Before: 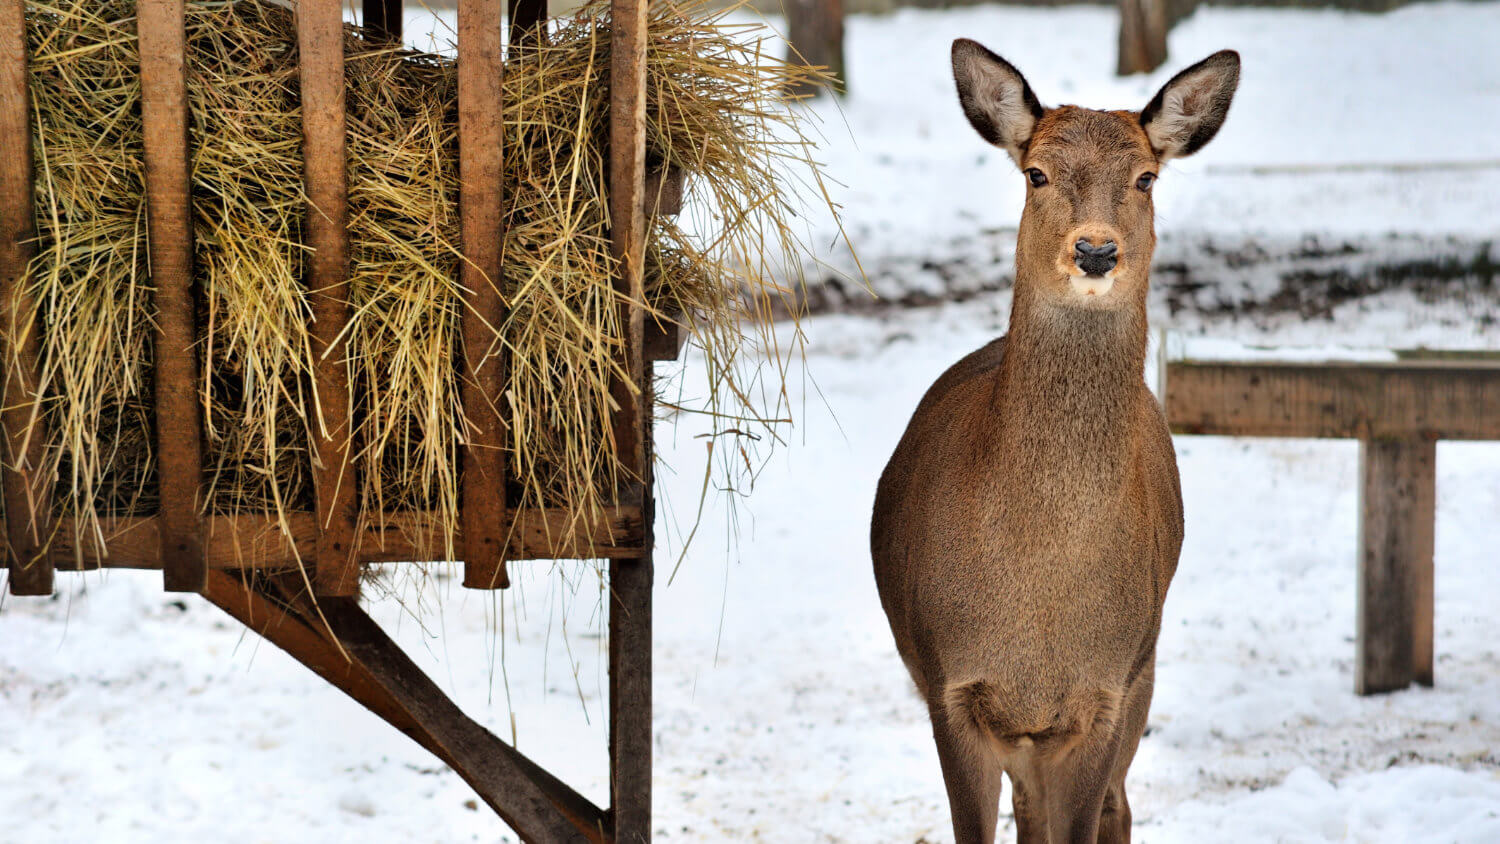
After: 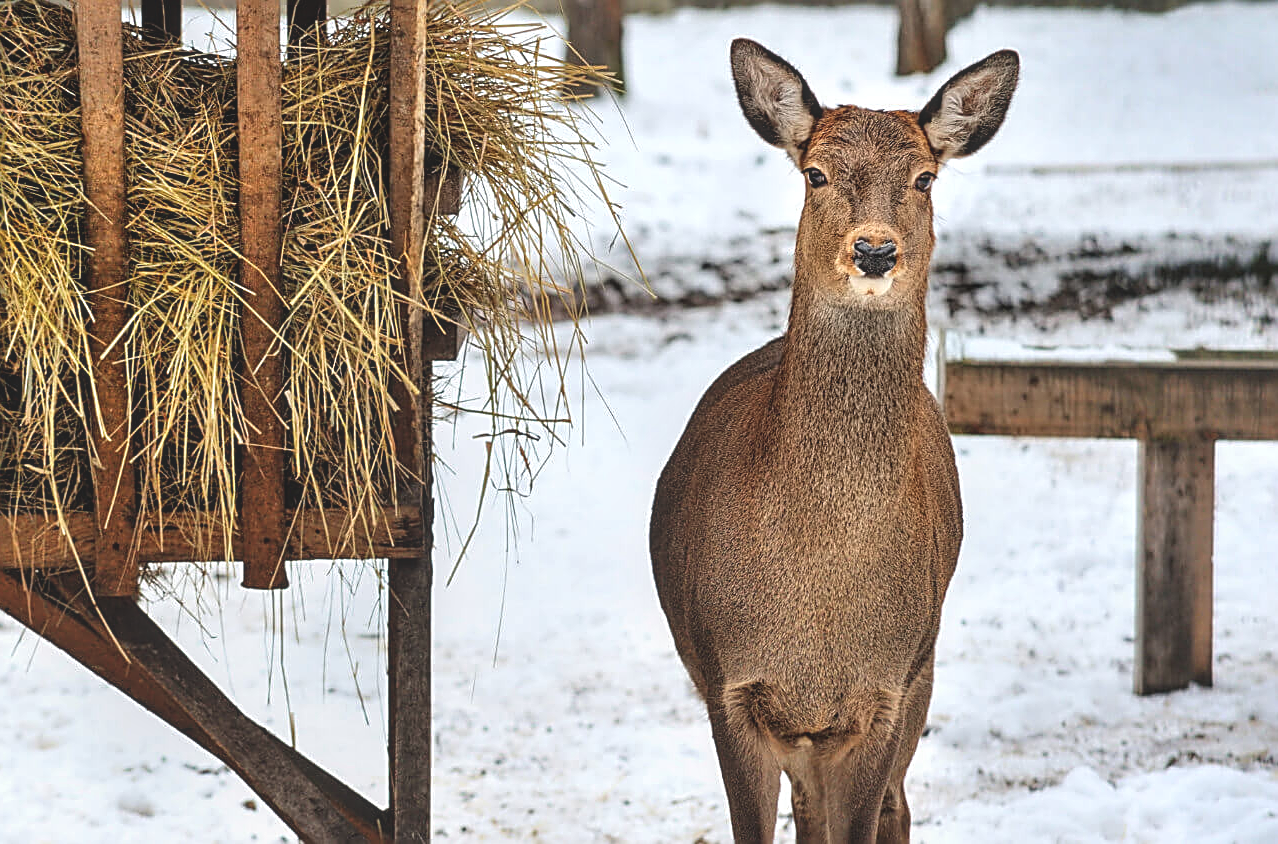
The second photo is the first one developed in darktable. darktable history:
color balance rgb: global offset › luminance 1.494%, perceptual saturation grading › global saturation 0.988%
exposure: compensate highlight preservation false
sharpen: amount 0.999
crop and rotate: left 14.782%
local contrast: on, module defaults
